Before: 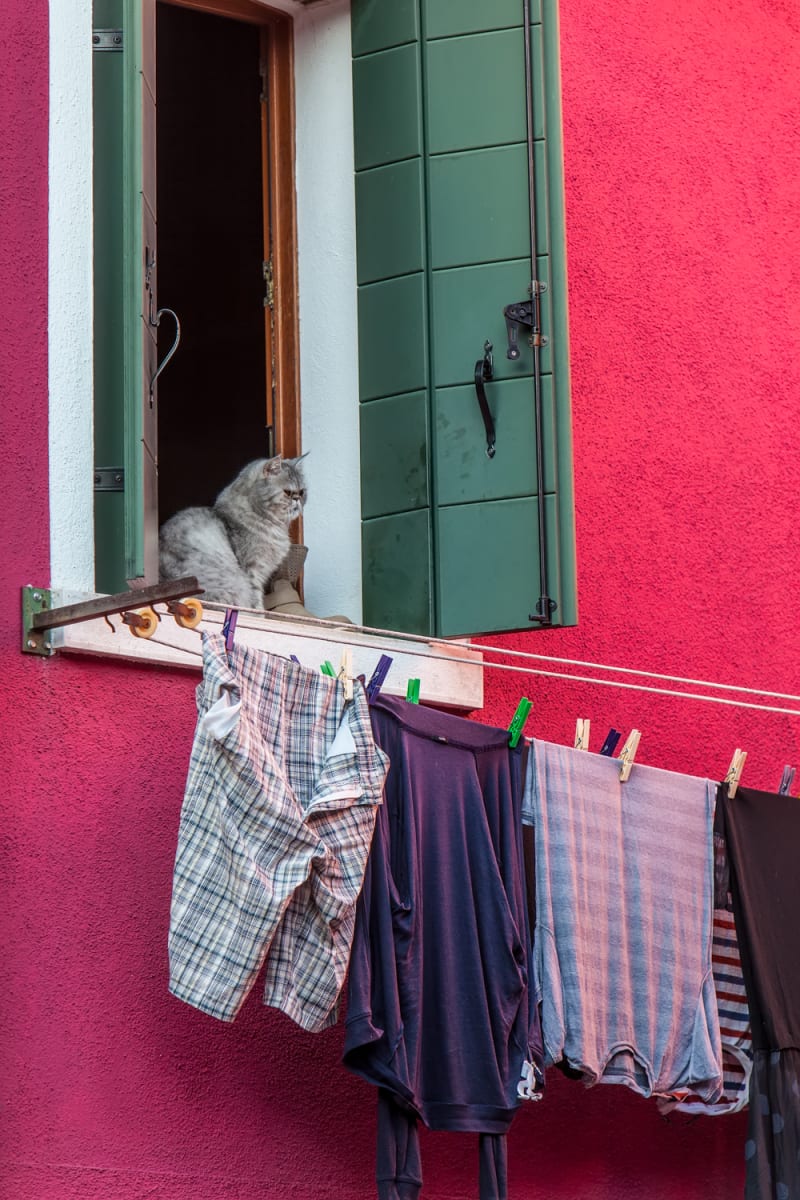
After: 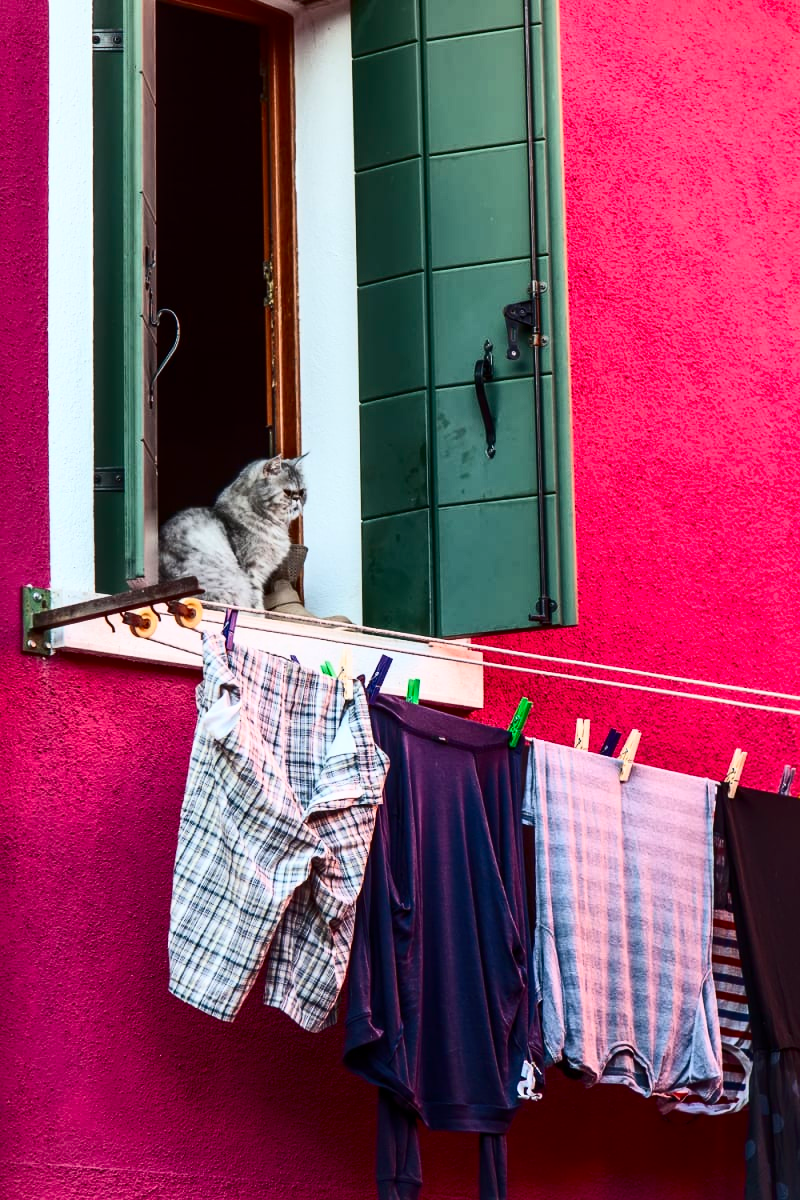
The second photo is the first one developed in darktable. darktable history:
contrast brightness saturation: contrast 0.398, brightness 0.047, saturation 0.258
